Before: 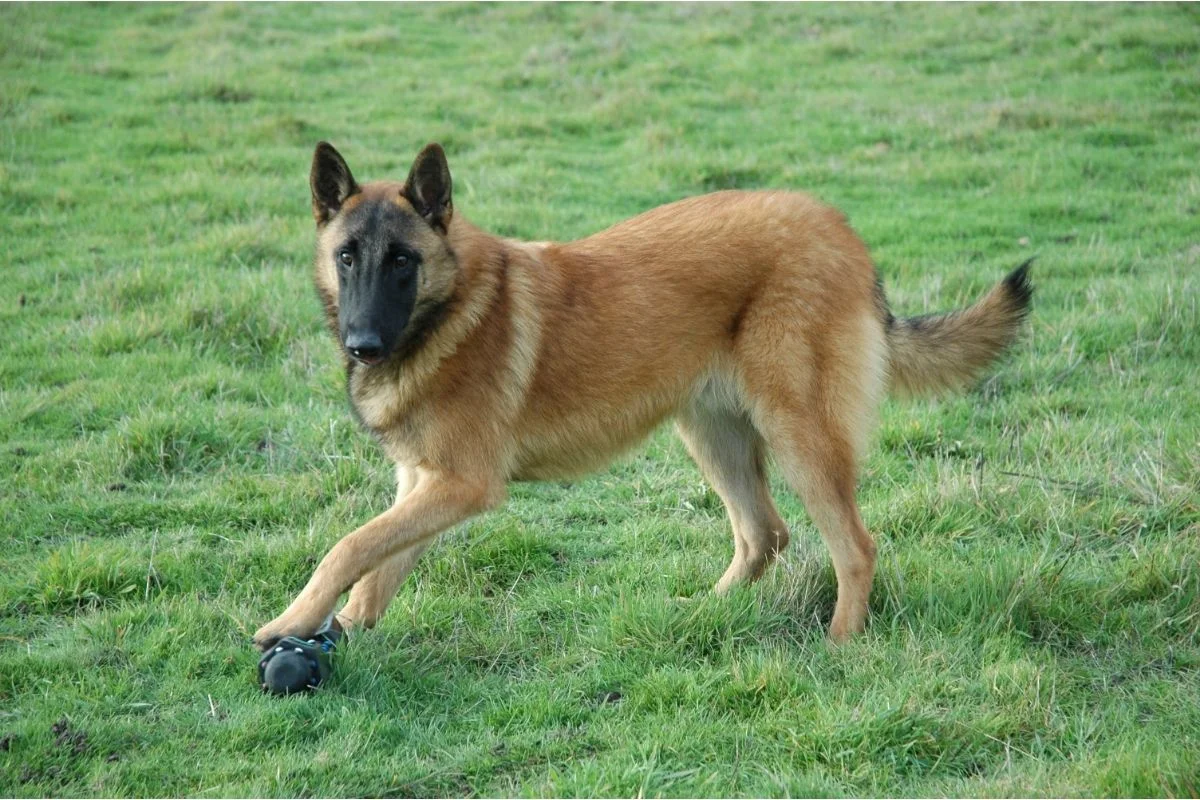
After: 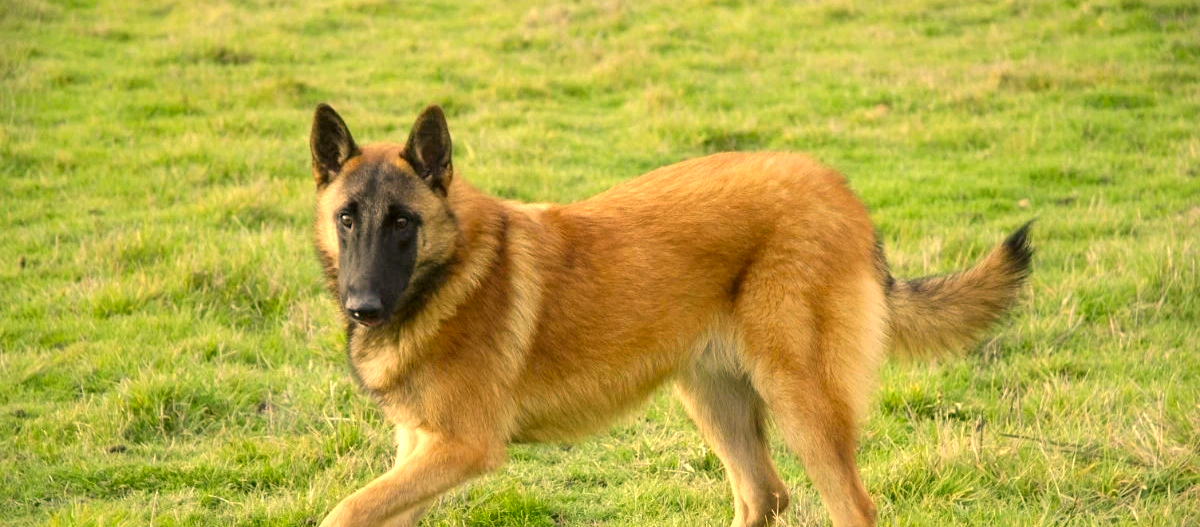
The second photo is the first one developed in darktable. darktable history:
exposure: black level correction 0.001, exposure 0.499 EV, compensate highlight preservation false
crop and rotate: top 4.854%, bottom 29.252%
color correction: highlights a* 18.06, highlights b* 34.77, shadows a* 1.77, shadows b* 5.97, saturation 1.01
vignetting: fall-off start 97.27%, fall-off radius 79.17%, width/height ratio 1.106, unbound false
